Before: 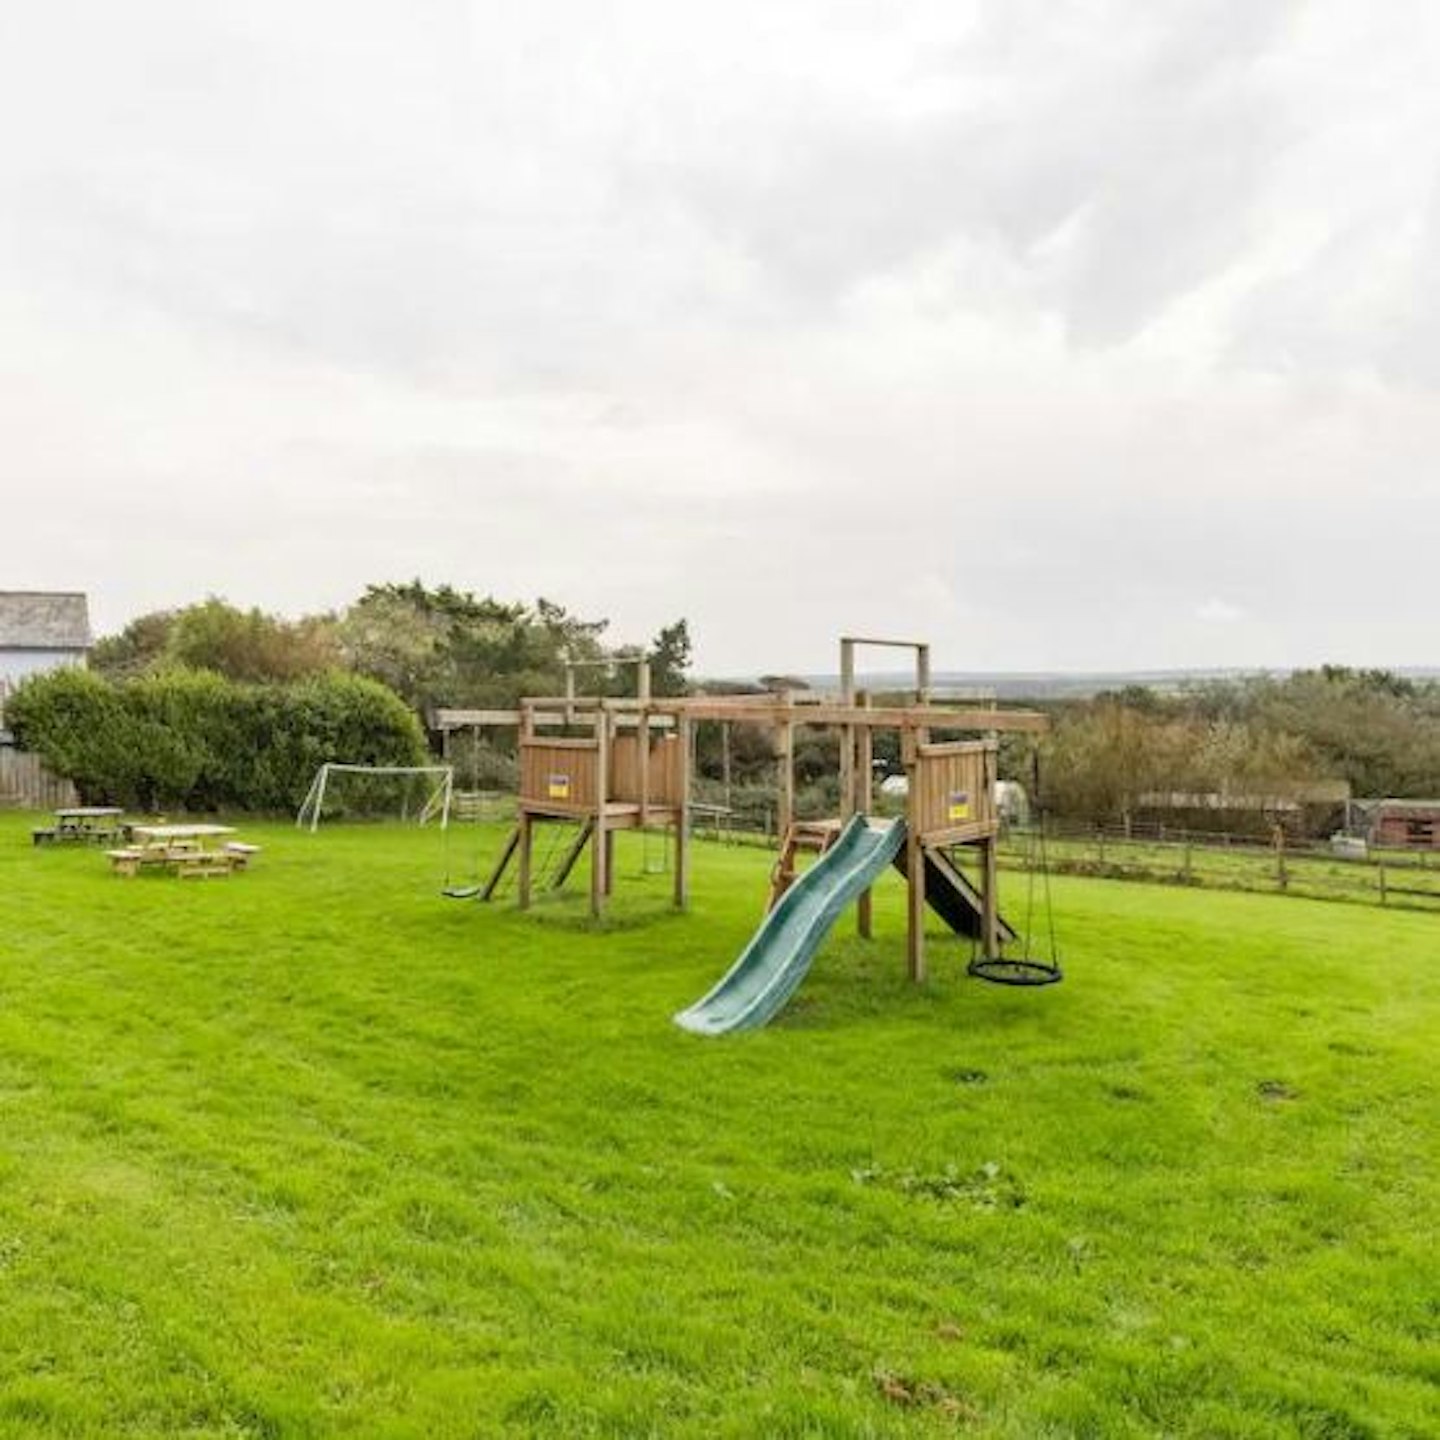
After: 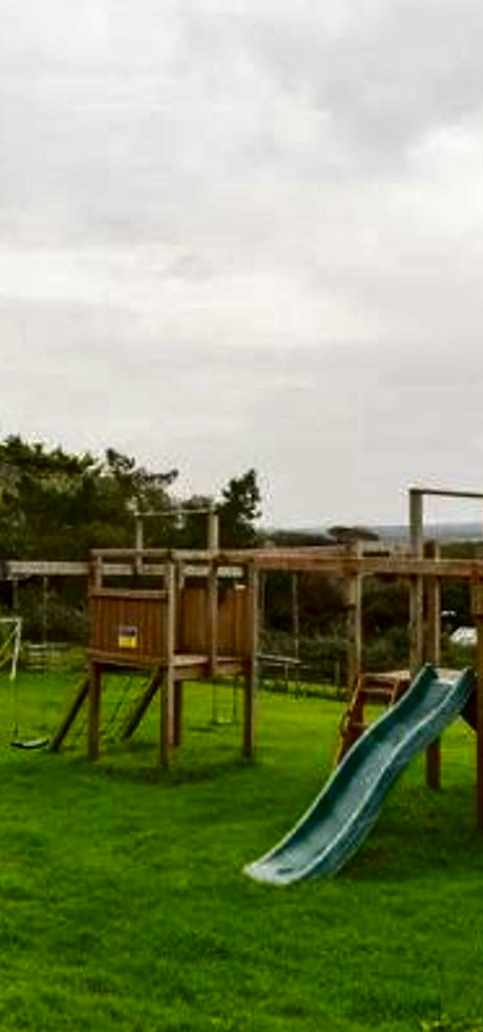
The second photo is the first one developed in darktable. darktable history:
crop and rotate: left 29.959%, top 10.351%, right 36.491%, bottom 17.98%
contrast brightness saturation: contrast 0.092, brightness -0.572, saturation 0.172
